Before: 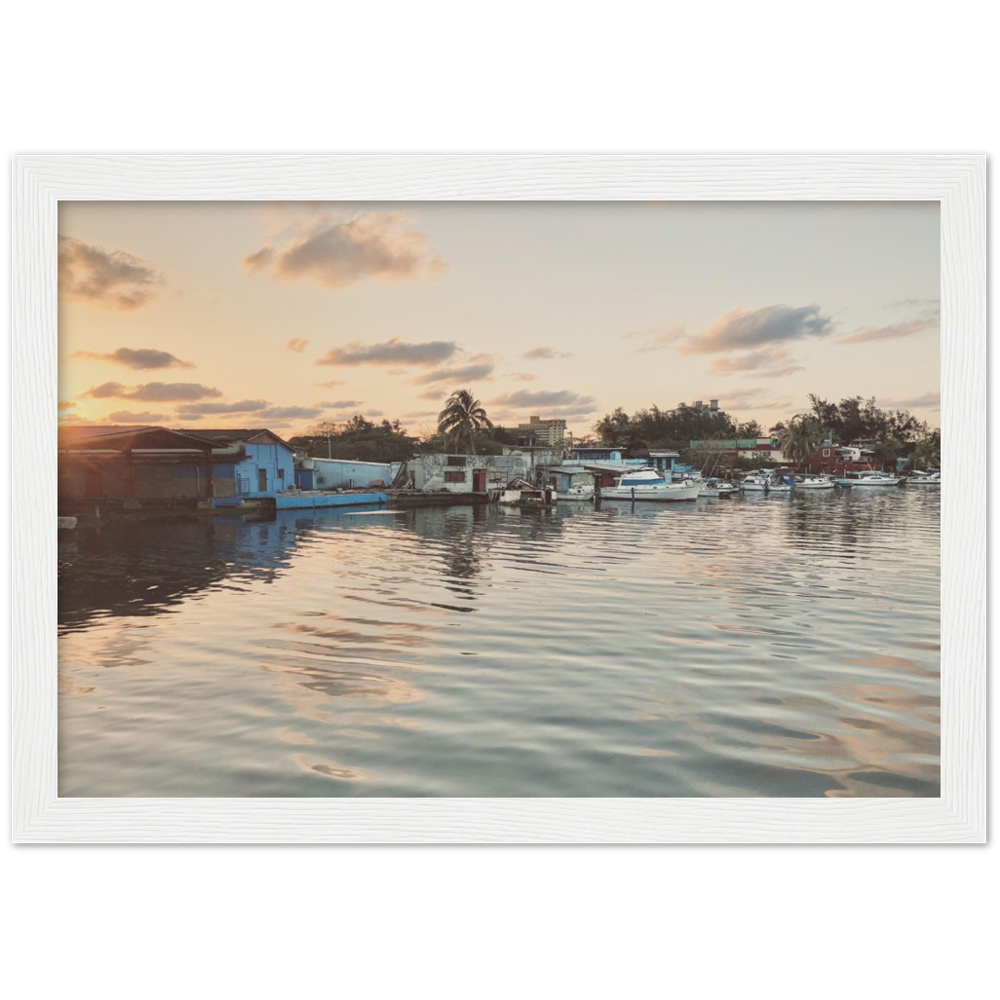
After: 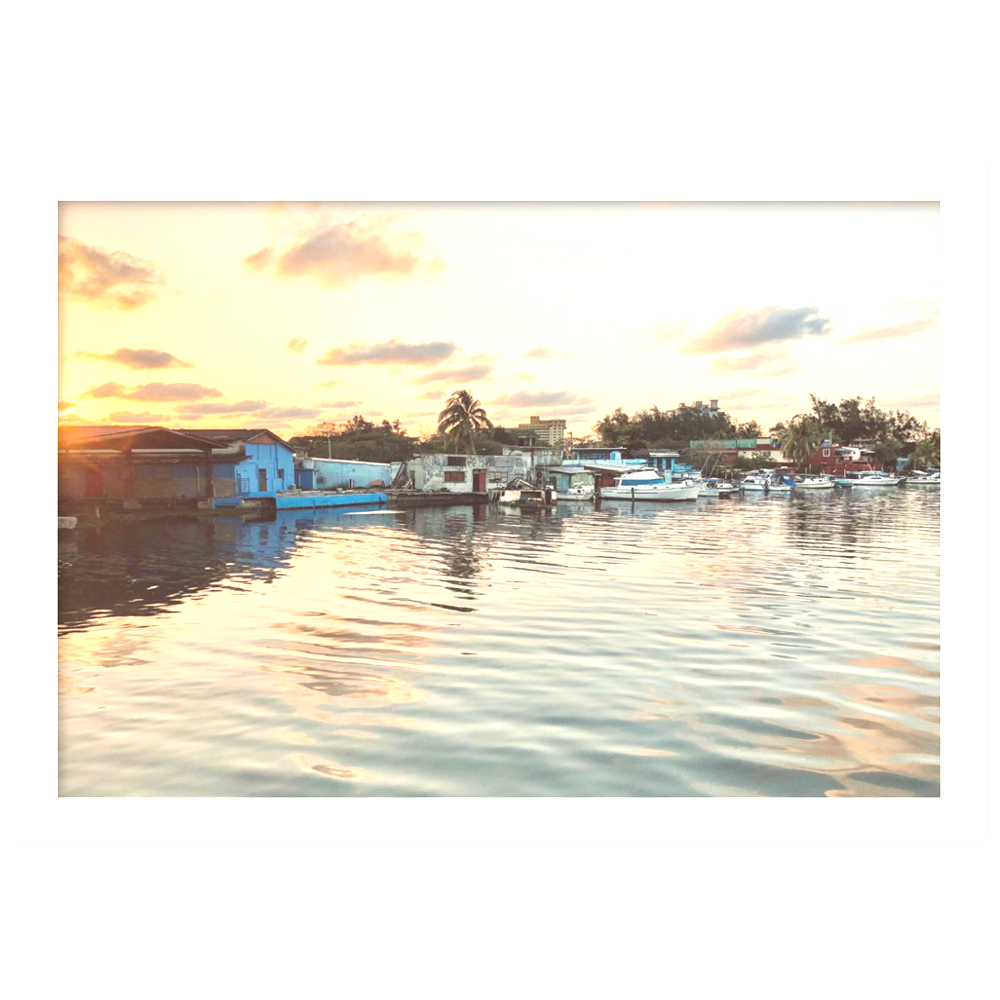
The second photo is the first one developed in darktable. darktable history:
color balance rgb: linear chroma grading › global chroma 8.846%, perceptual saturation grading › global saturation 19.936%
exposure: exposure 0.944 EV, compensate exposure bias true, compensate highlight preservation false
